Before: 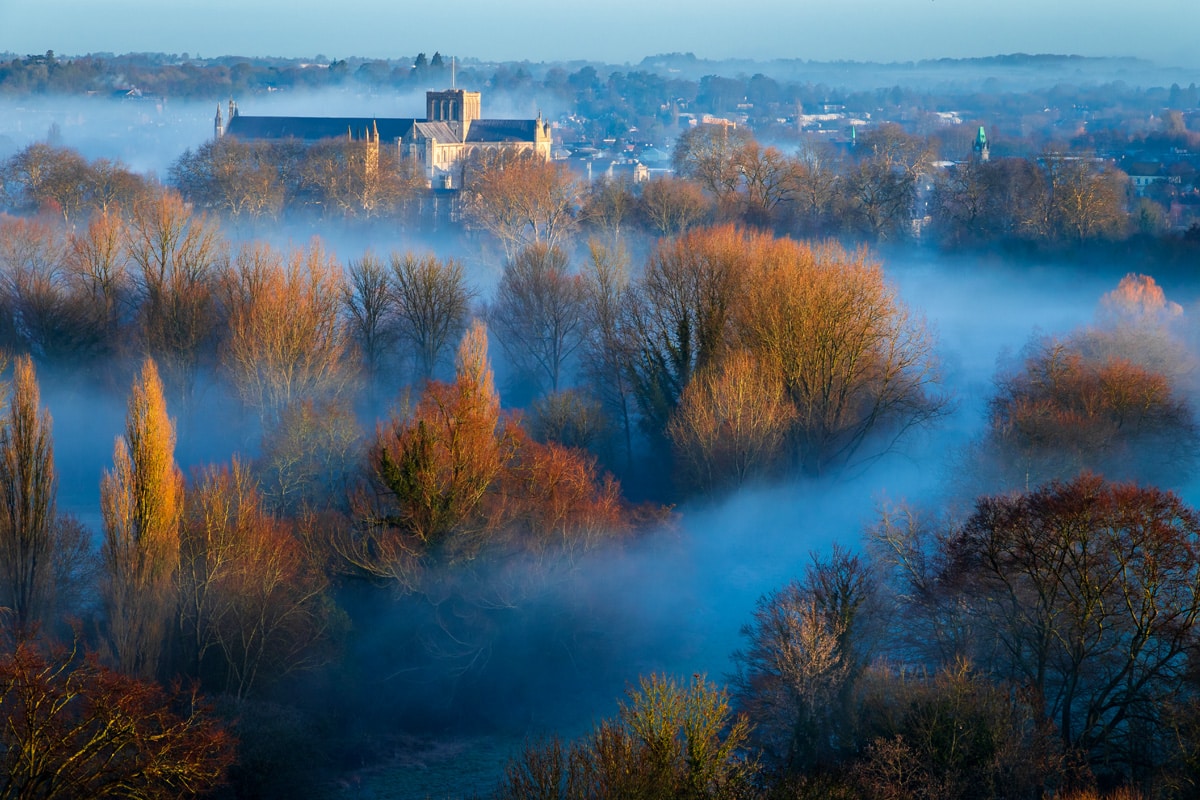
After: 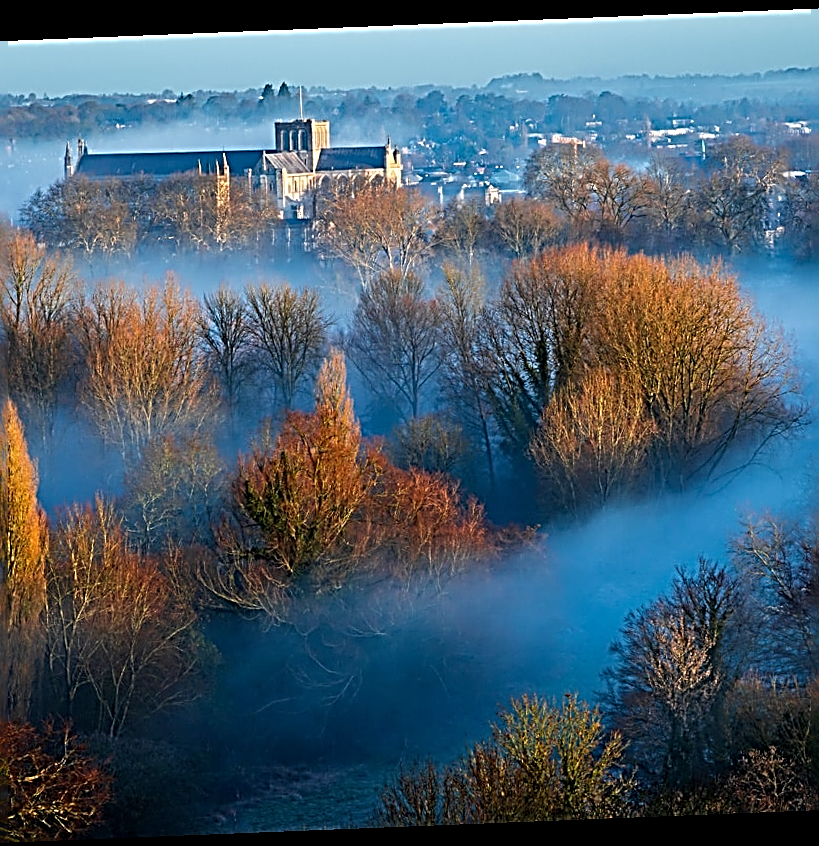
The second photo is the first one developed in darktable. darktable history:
crop and rotate: left 12.673%, right 20.66%
exposure: compensate highlight preservation false
rotate and perspective: rotation -2.29°, automatic cropping off
sharpen: radius 3.158, amount 1.731
